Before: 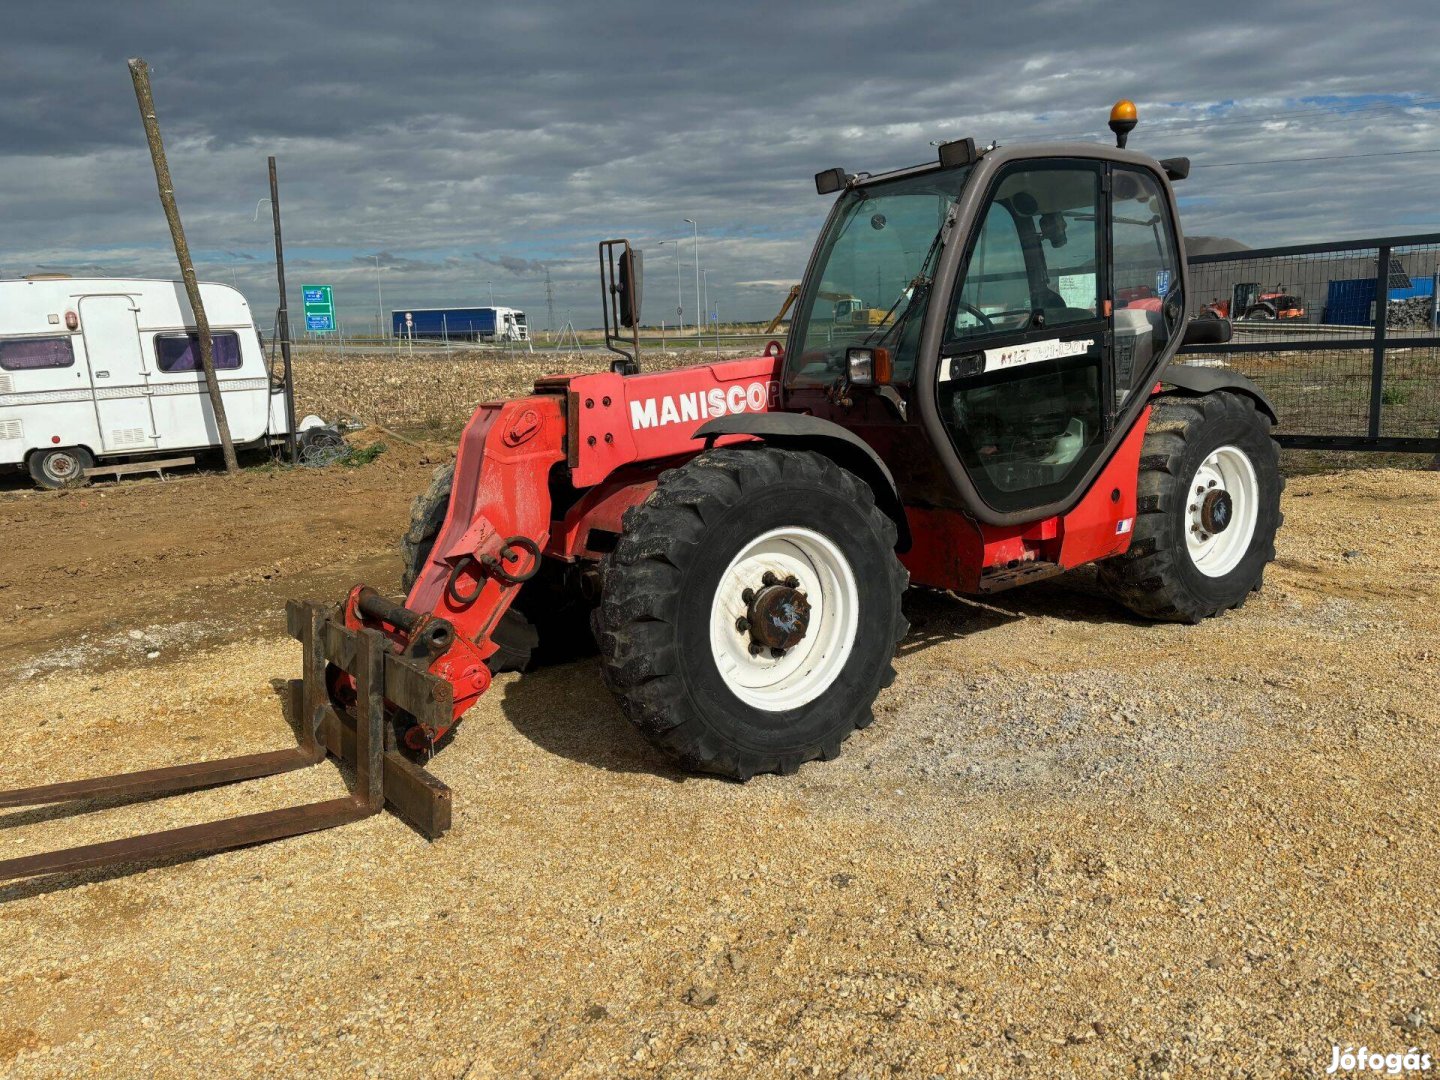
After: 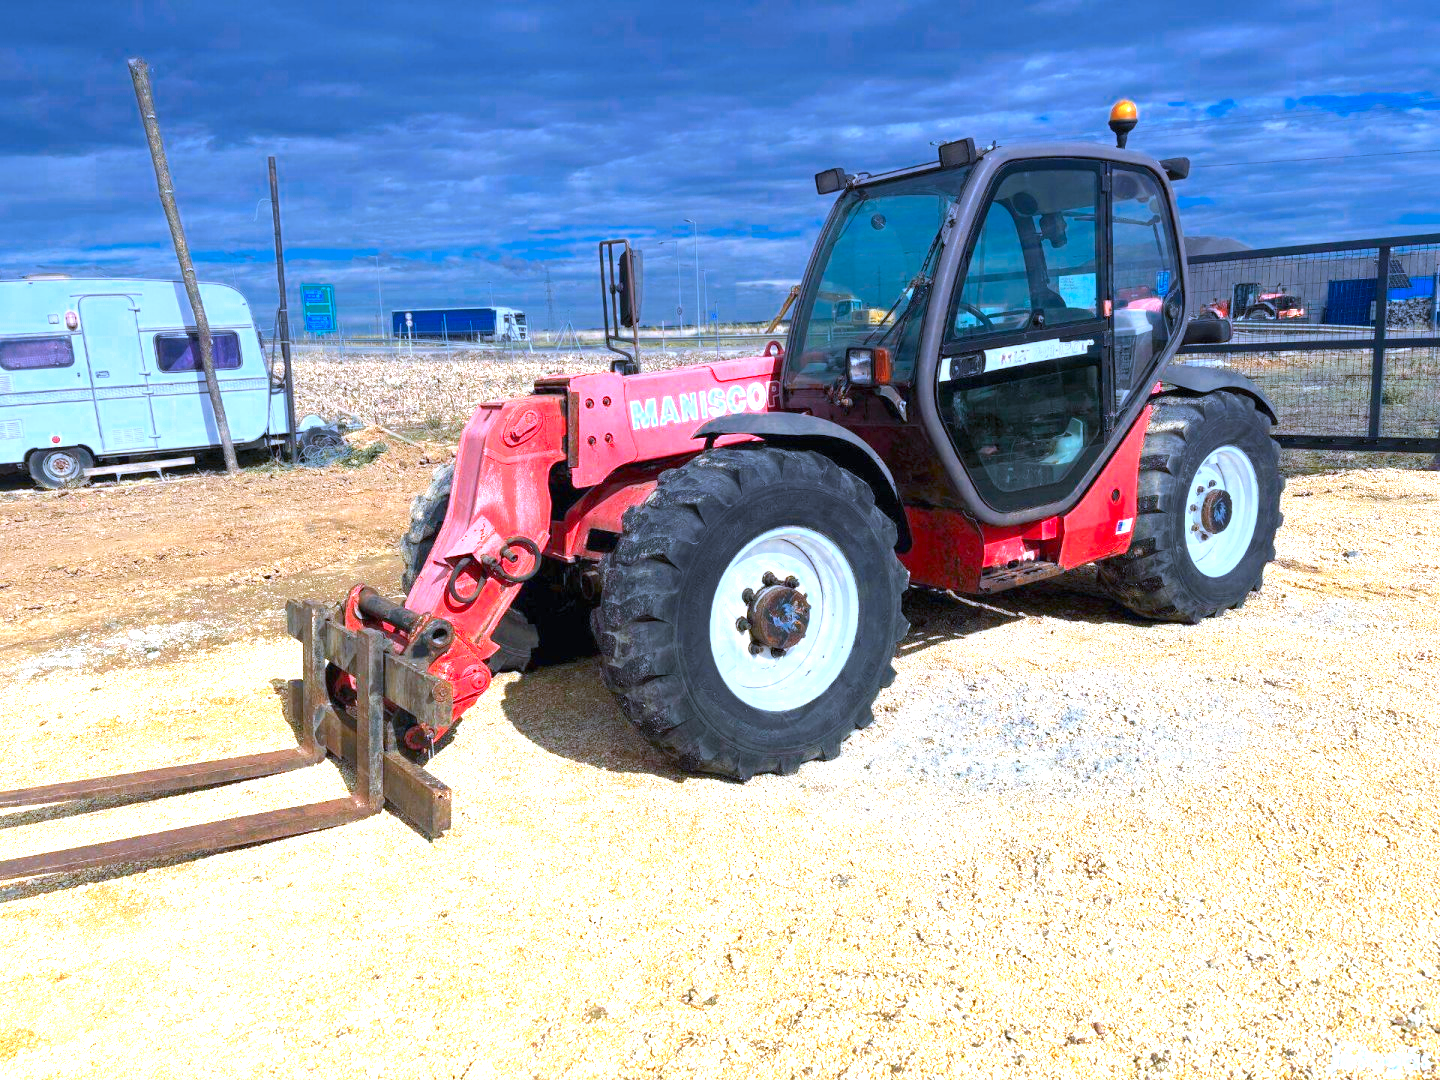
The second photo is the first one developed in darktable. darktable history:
graduated density: hue 238.83°, saturation 50%
color zones: curves: ch0 [(0, 0.499) (0.143, 0.5) (0.286, 0.5) (0.429, 0.476) (0.571, 0.284) (0.714, 0.243) (0.857, 0.449) (1, 0.499)]; ch1 [(0, 0.532) (0.143, 0.645) (0.286, 0.696) (0.429, 0.211) (0.571, 0.504) (0.714, 0.493) (0.857, 0.495) (1, 0.532)]; ch2 [(0, 0.5) (0.143, 0.5) (0.286, 0.427) (0.429, 0.324) (0.571, 0.5) (0.714, 0.5) (0.857, 0.5) (1, 0.5)]
color calibration: illuminant custom, x 0.39, y 0.392, temperature 3856.94 K
exposure: black level correction 0, exposure 2.138 EV, compensate exposure bias true, compensate highlight preservation false
